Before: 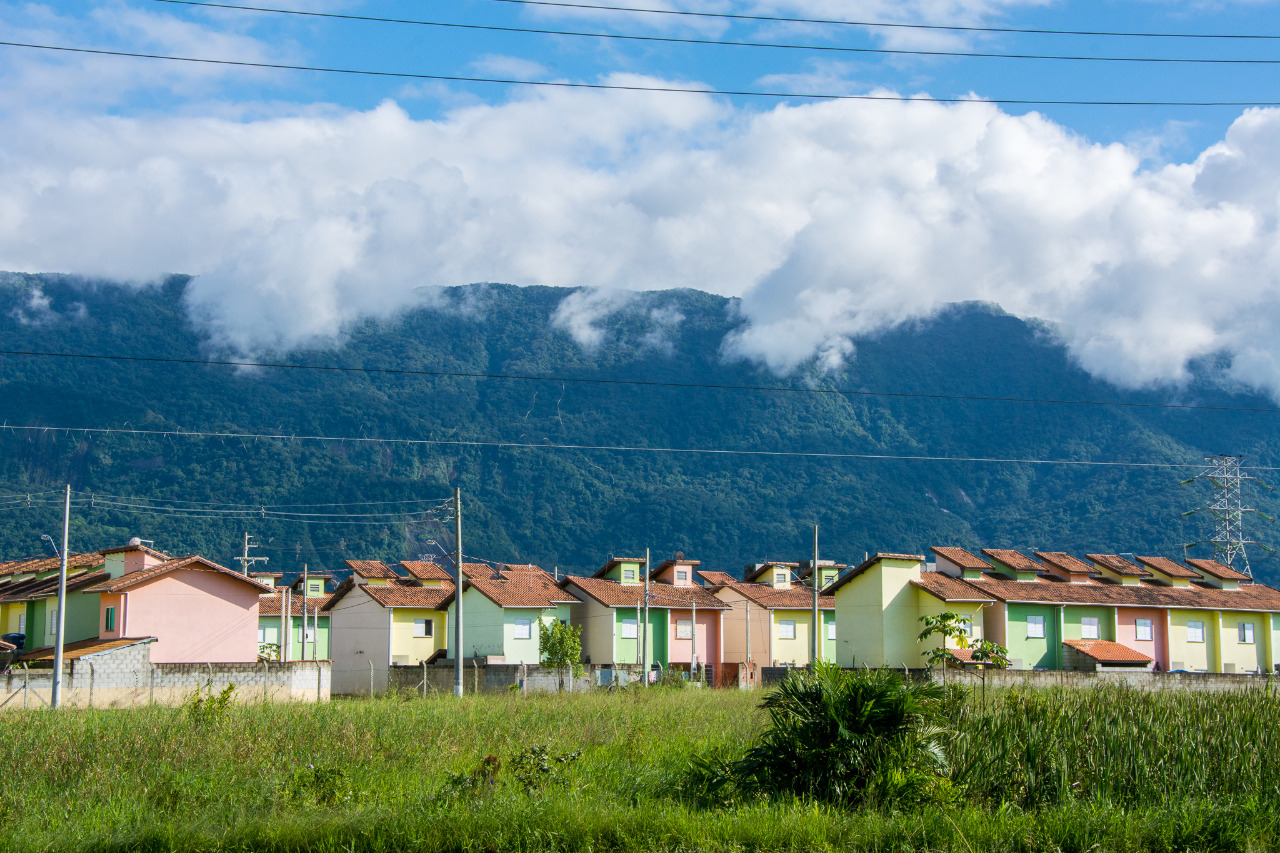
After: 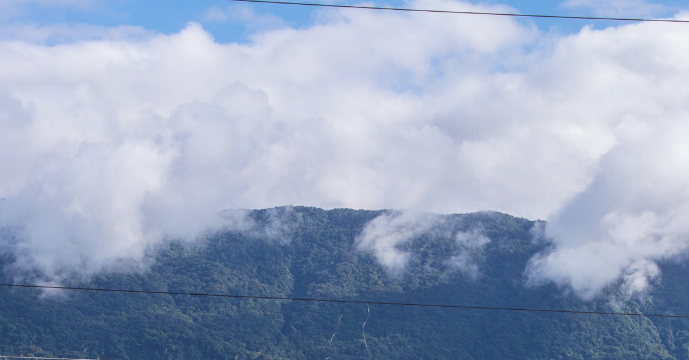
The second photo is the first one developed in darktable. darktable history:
crop: left 15.306%, top 9.065%, right 30.789%, bottom 48.638%
rgb levels: mode RGB, independent channels, levels [[0, 0.474, 1], [0, 0.5, 1], [0, 0.5, 1]]
